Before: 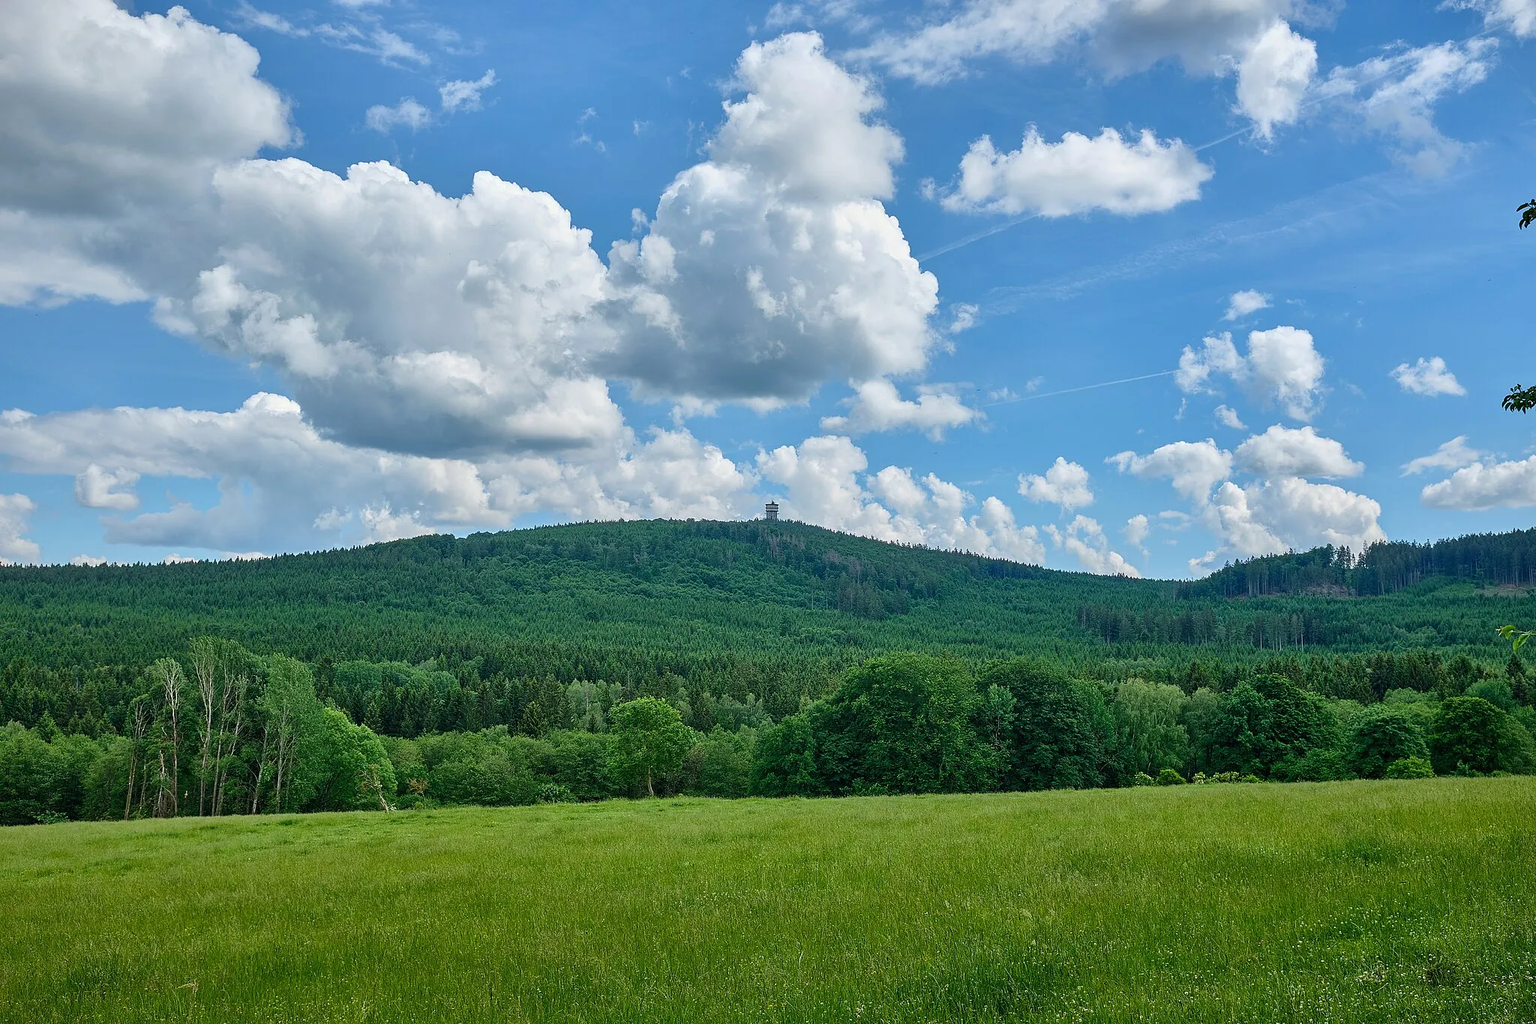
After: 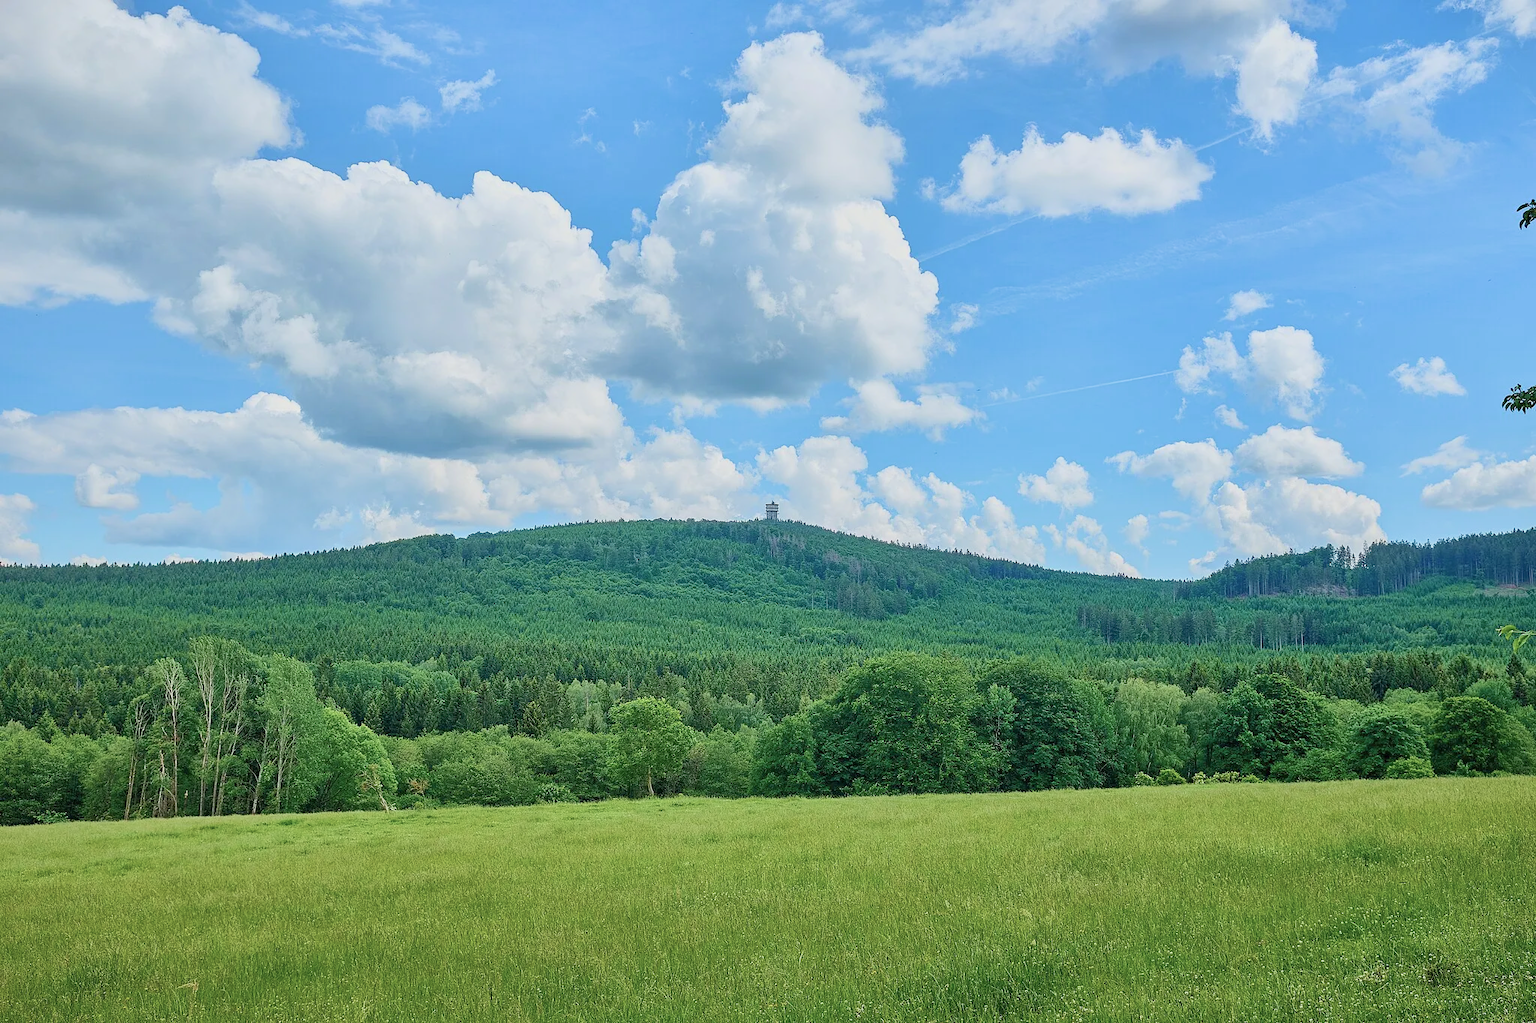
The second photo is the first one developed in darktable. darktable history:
tone curve: curves: ch0 [(0, 0) (0.004, 0.001) (0.133, 0.16) (0.325, 0.399) (0.475, 0.588) (0.832, 0.903) (1, 1)], color space Lab, linked channels, preserve colors none
velvia: on, module defaults
color balance rgb: perceptual saturation grading › global saturation -27.94%, hue shift -2.27°, contrast -21.26%
